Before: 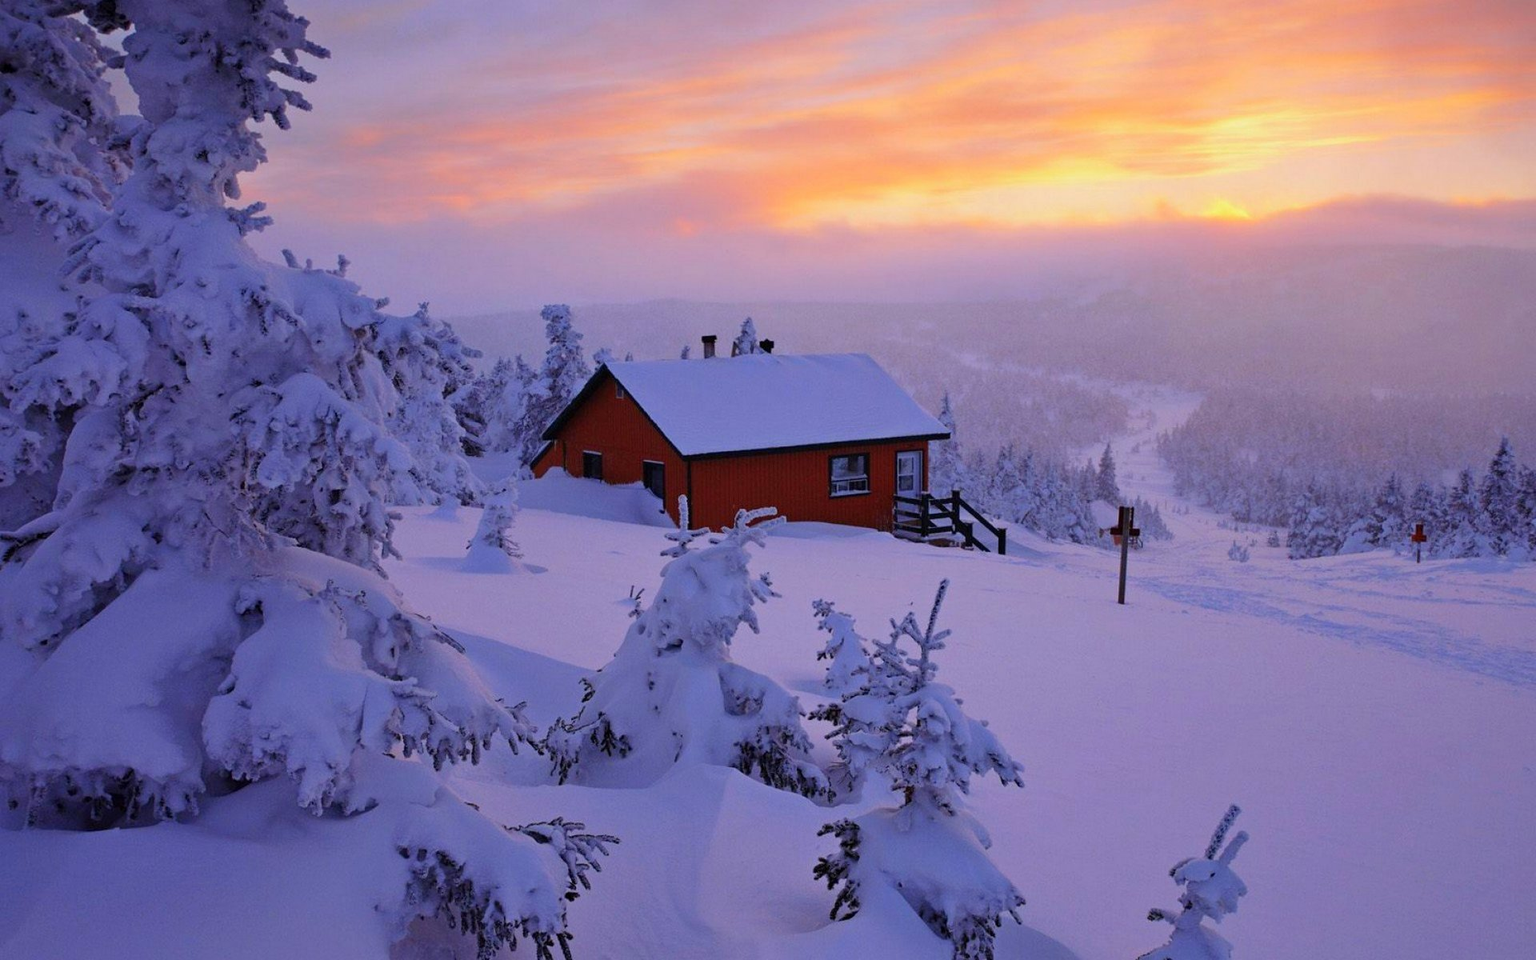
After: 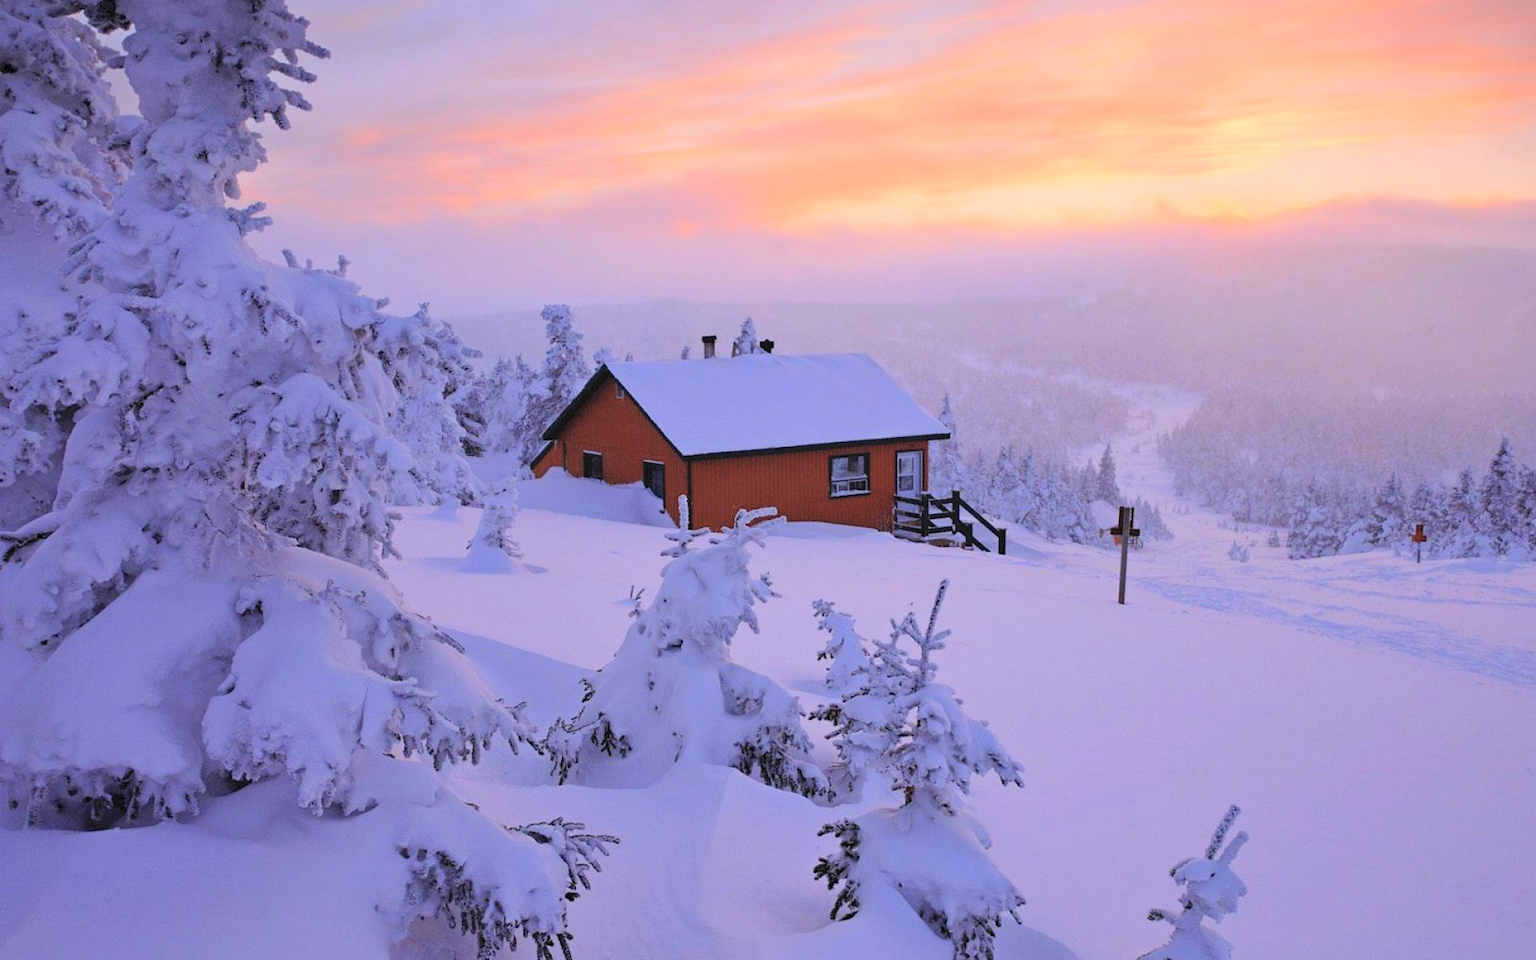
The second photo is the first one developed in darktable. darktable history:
contrast brightness saturation: brightness 0.278
color zones: curves: ch2 [(0, 0.5) (0.084, 0.497) (0.323, 0.335) (0.4, 0.497) (1, 0.5)]
